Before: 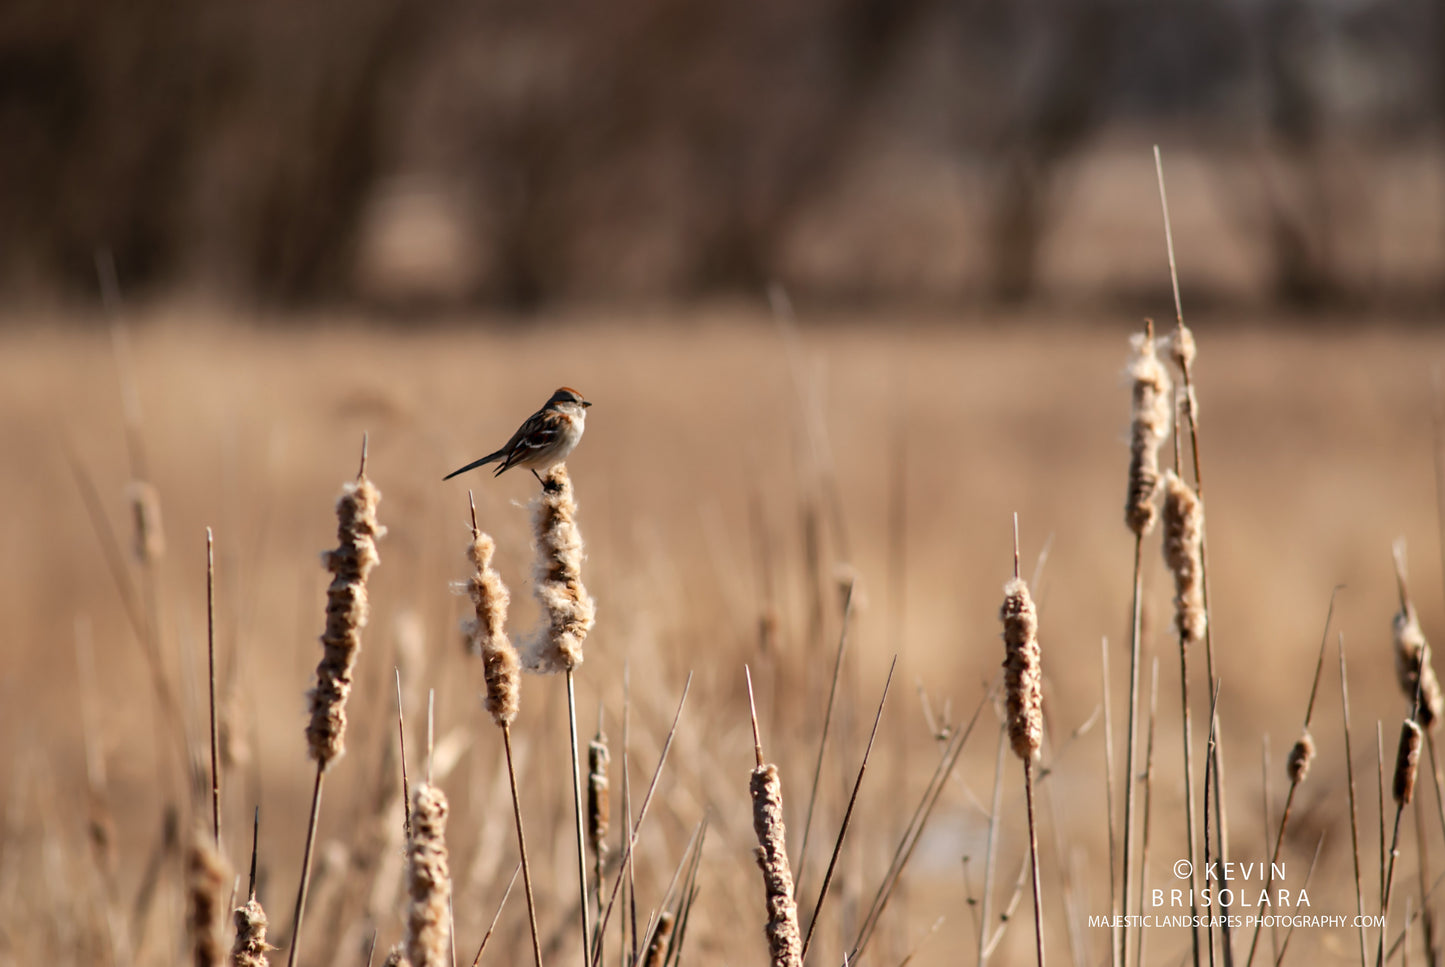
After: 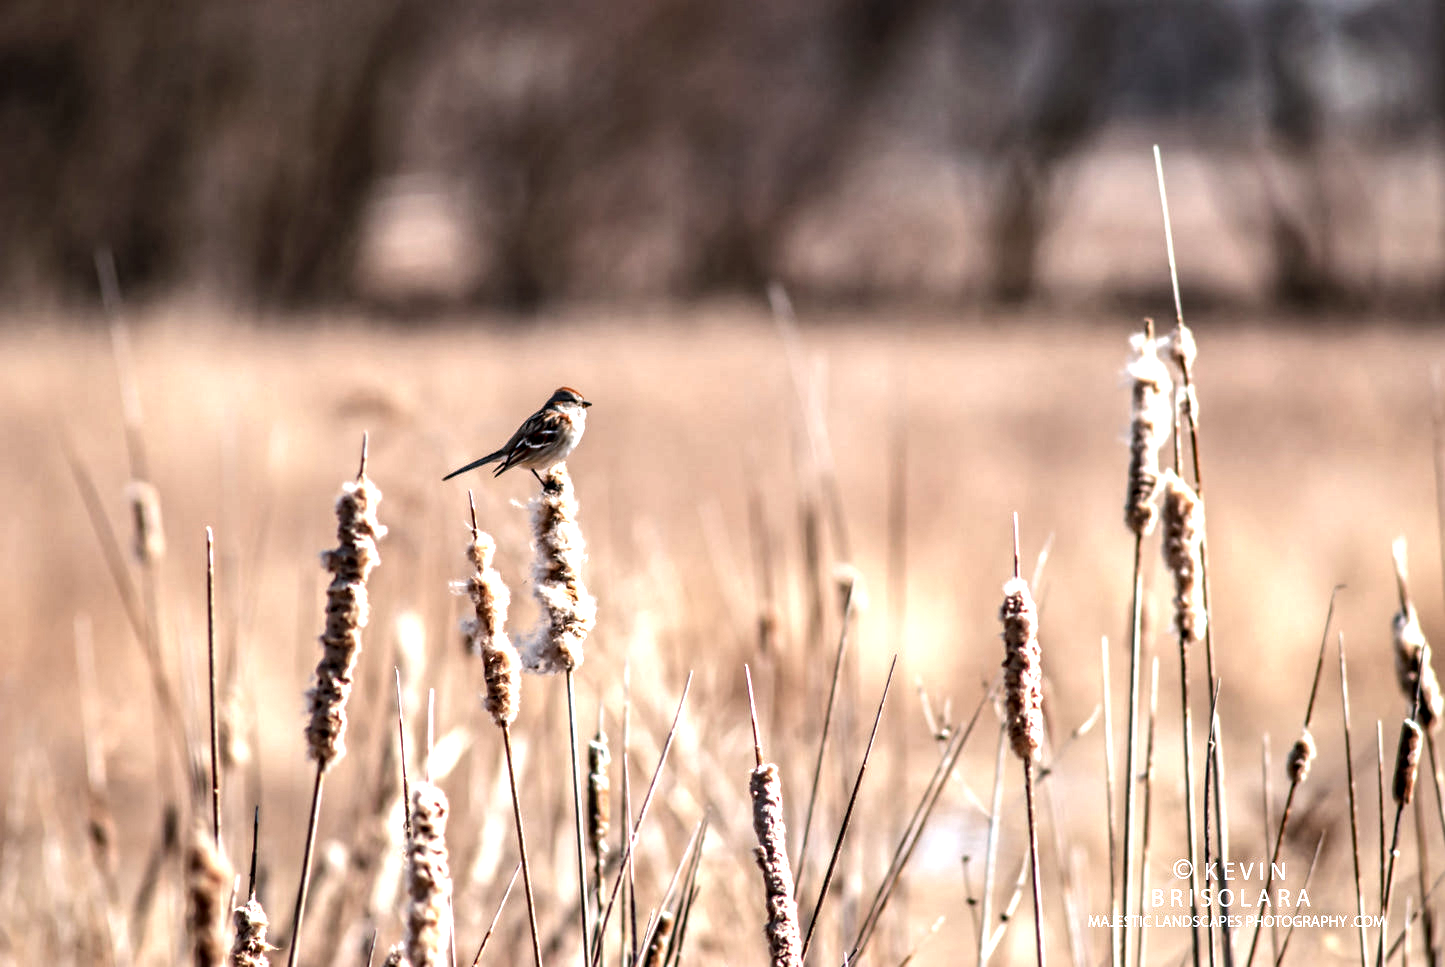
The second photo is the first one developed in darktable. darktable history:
color calibration: output R [1.003, 0.027, -0.041, 0], output G [-0.018, 1.043, -0.038, 0], output B [0.071, -0.086, 1.017, 0], illuminant as shot in camera, x 0.369, y 0.376, temperature 4324.37 K, saturation algorithm version 1 (2020)
exposure: black level correction 0, exposure 0.694 EV, compensate exposure bias true, compensate highlight preservation false
tone equalizer: -8 EV -0.412 EV, -7 EV -0.386 EV, -6 EV -0.3 EV, -5 EV -0.197 EV, -3 EV 0.229 EV, -2 EV 0.304 EV, -1 EV 0.413 EV, +0 EV 0.43 EV, edges refinement/feathering 500, mask exposure compensation -1.57 EV, preserve details no
contrast equalizer: octaves 7, y [[0.5, 0.501, 0.525, 0.597, 0.58, 0.514], [0.5 ×6], [0.5 ×6], [0 ×6], [0 ×6]]
local contrast: detail 130%
